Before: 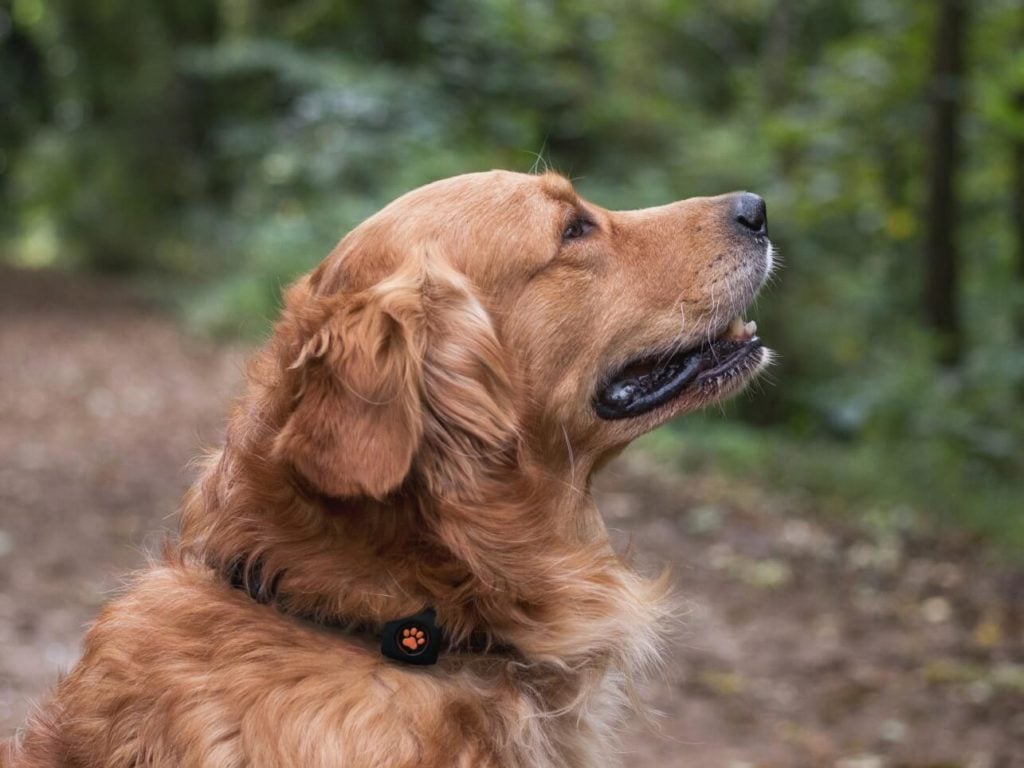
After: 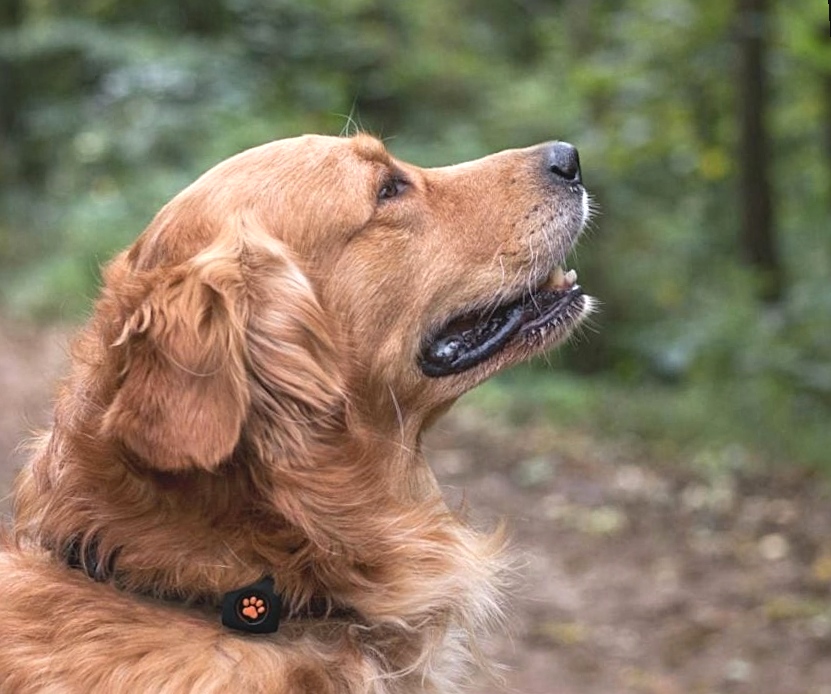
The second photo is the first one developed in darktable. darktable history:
exposure: exposure 0.6 EV, compensate highlight preservation false
rotate and perspective: rotation -3.52°, crop left 0.036, crop right 0.964, crop top 0.081, crop bottom 0.919
crop: left 16.145%
sharpen: radius 2.167, amount 0.381, threshold 0
contrast brightness saturation: contrast -0.1, saturation -0.1
